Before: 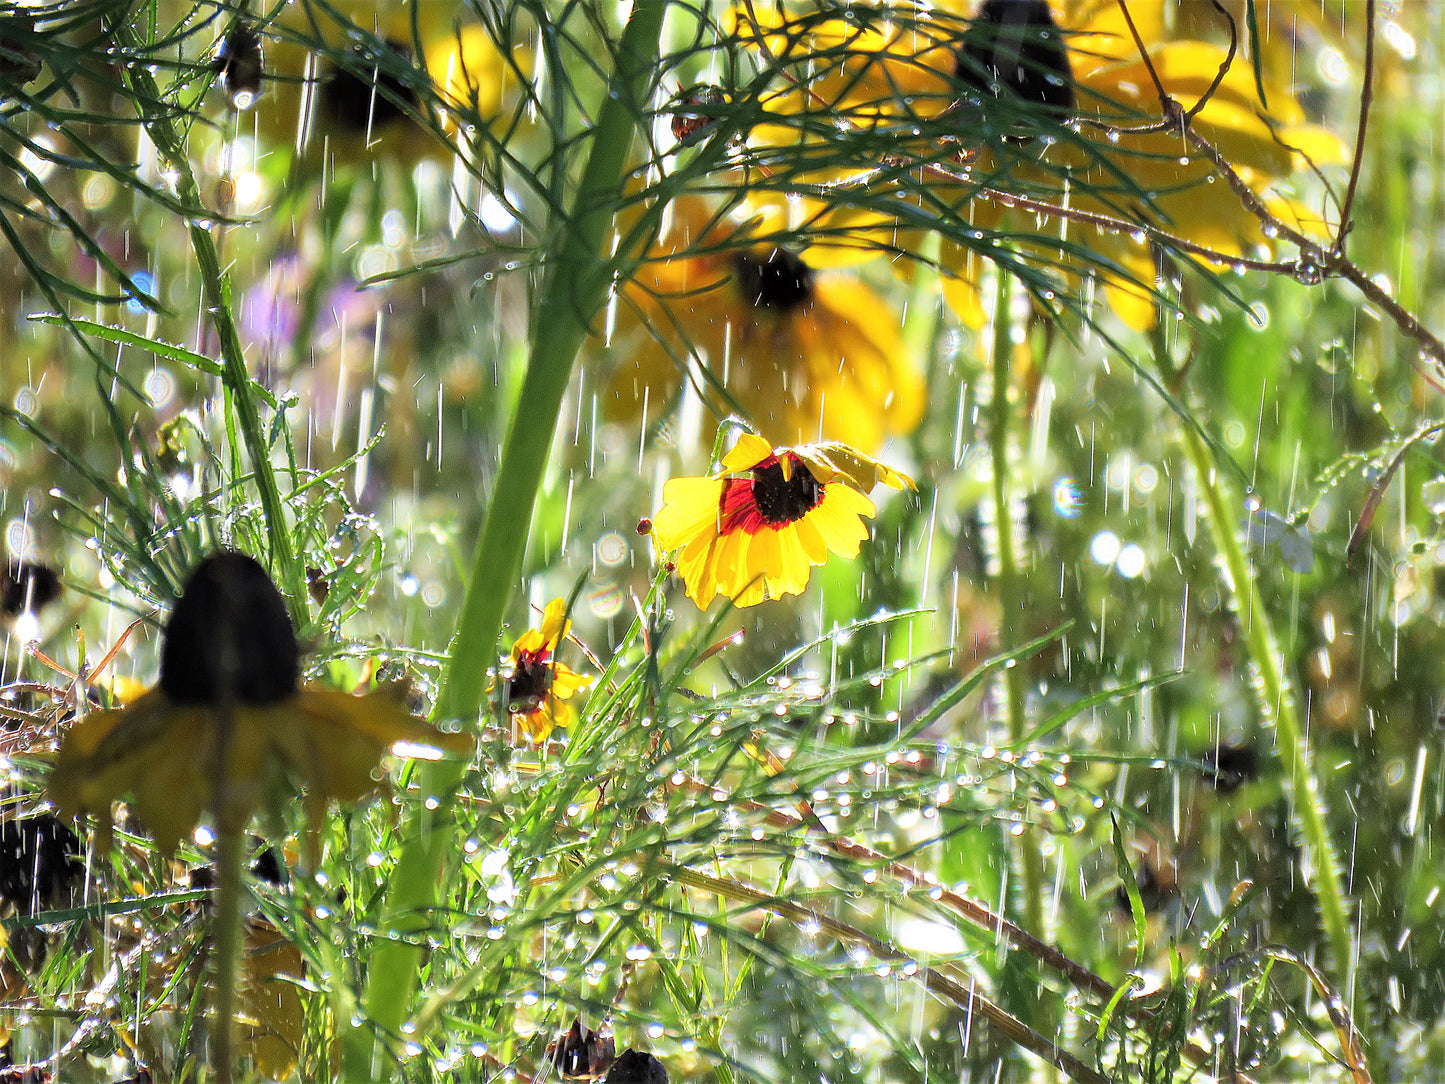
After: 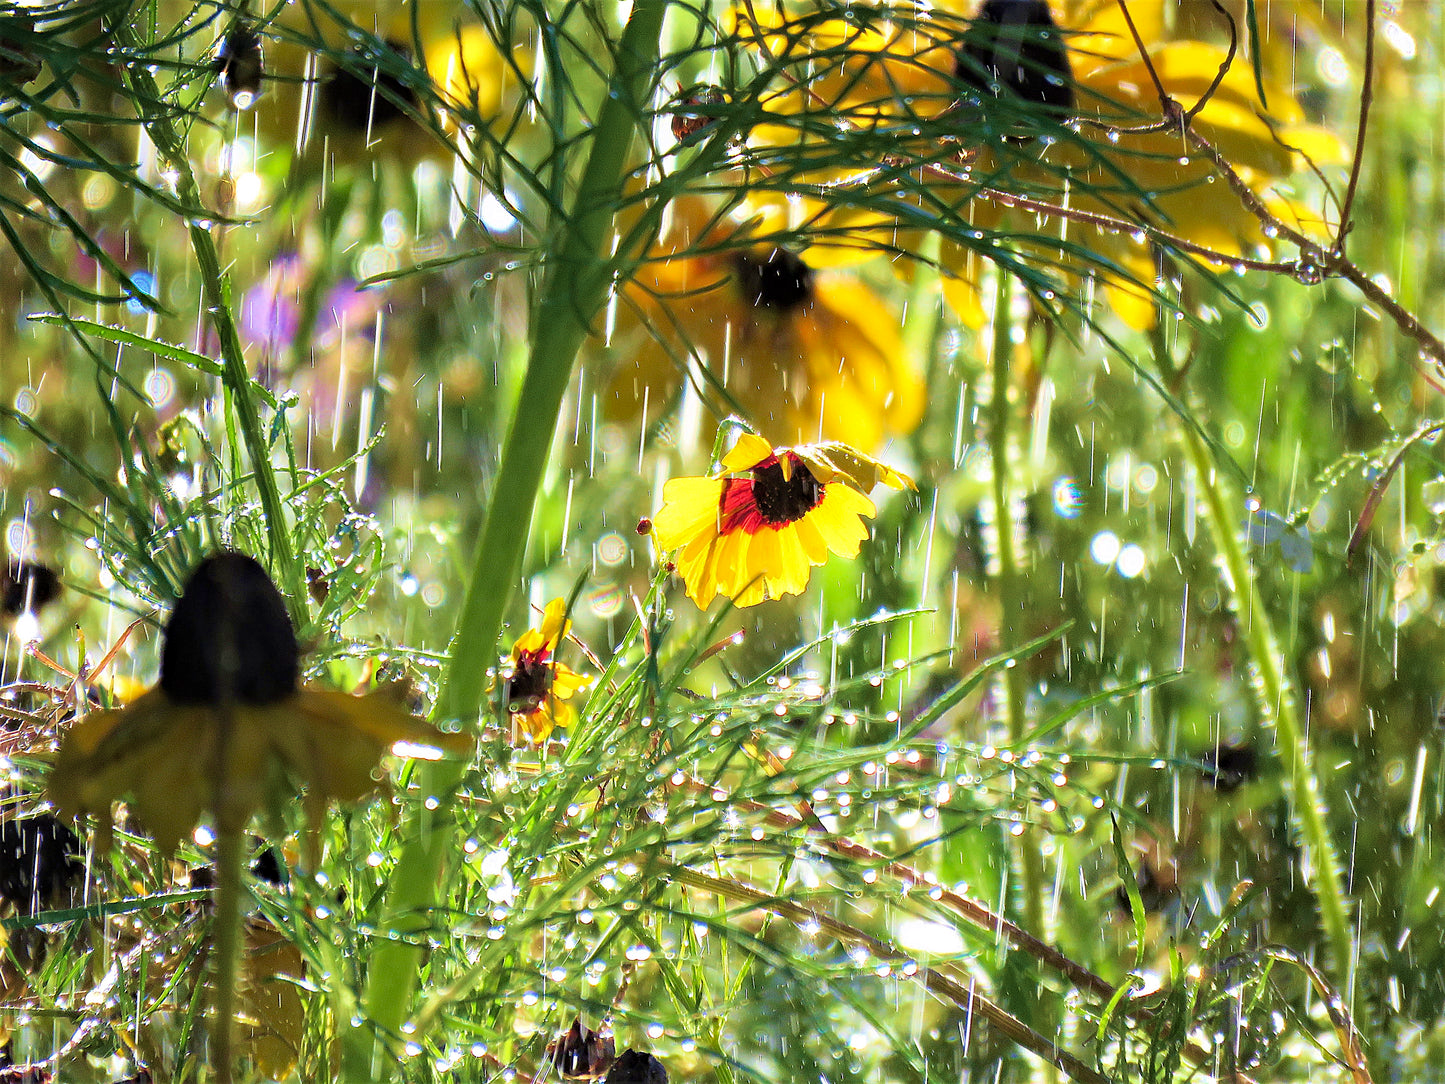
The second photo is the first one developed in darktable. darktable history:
haze removal: compatibility mode true, adaptive false
velvia: strength 50.14%
